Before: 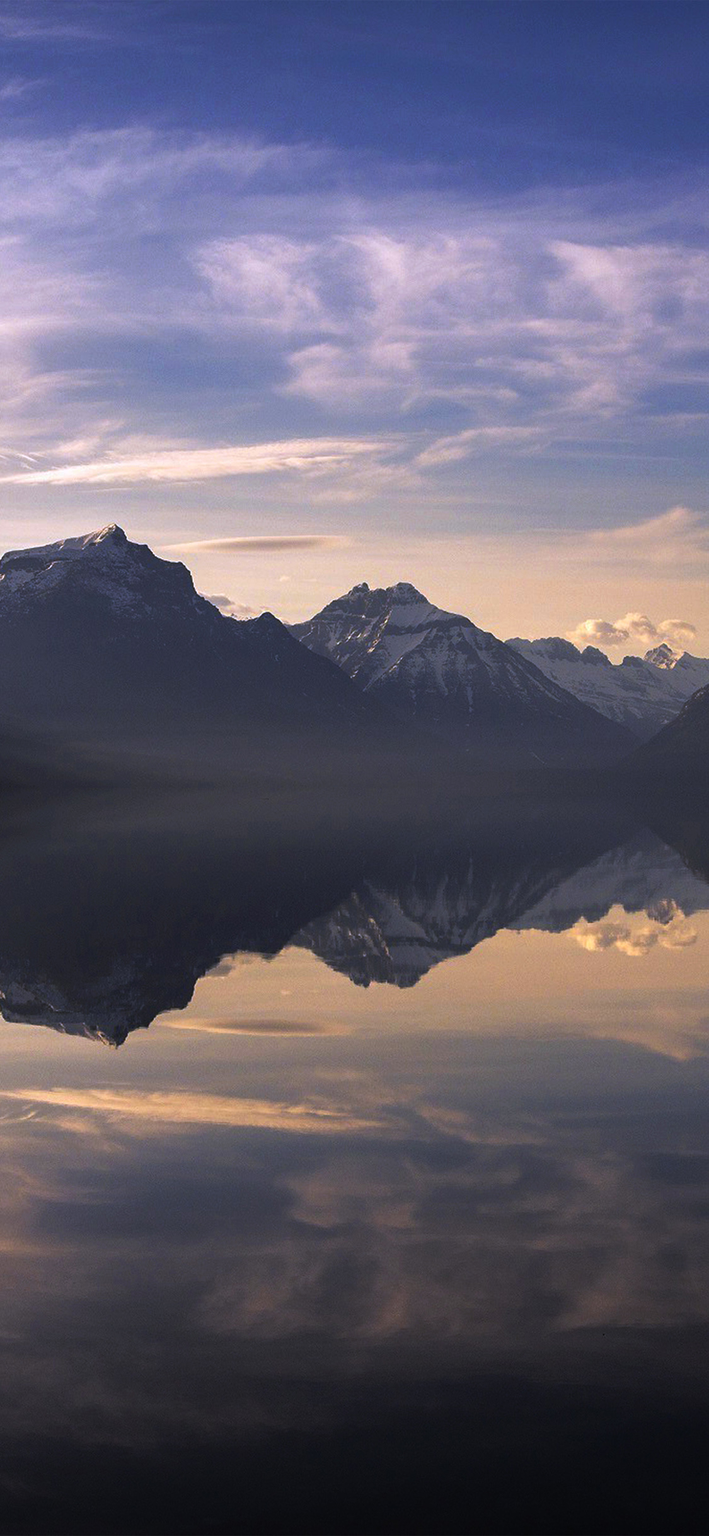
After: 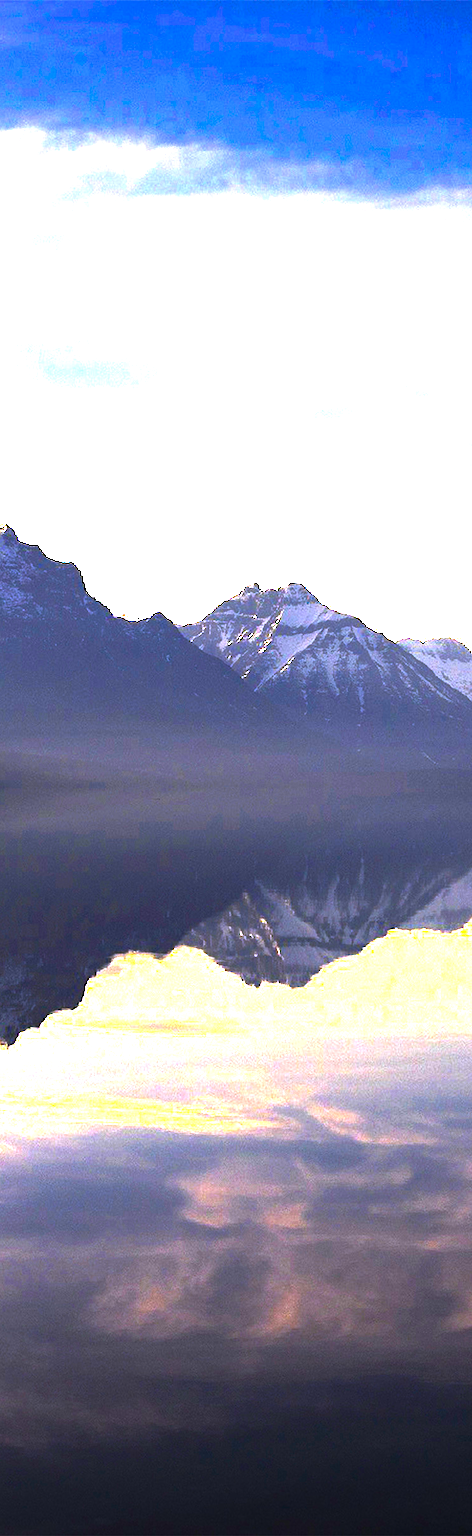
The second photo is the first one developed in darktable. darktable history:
color balance rgb: highlights gain › luminance 18%, linear chroma grading › global chroma 8.283%, perceptual saturation grading › global saturation 40.768%, perceptual saturation grading › highlights -24.978%, perceptual saturation grading › mid-tones 34.762%, perceptual saturation grading › shadows 36.087%, perceptual brilliance grading › global brilliance 34.83%, perceptual brilliance grading › highlights 49.473%, perceptual brilliance grading › mid-tones 59.839%, perceptual brilliance grading › shadows 34.907%, global vibrance 20%
crop: left 15.4%, right 17.85%
